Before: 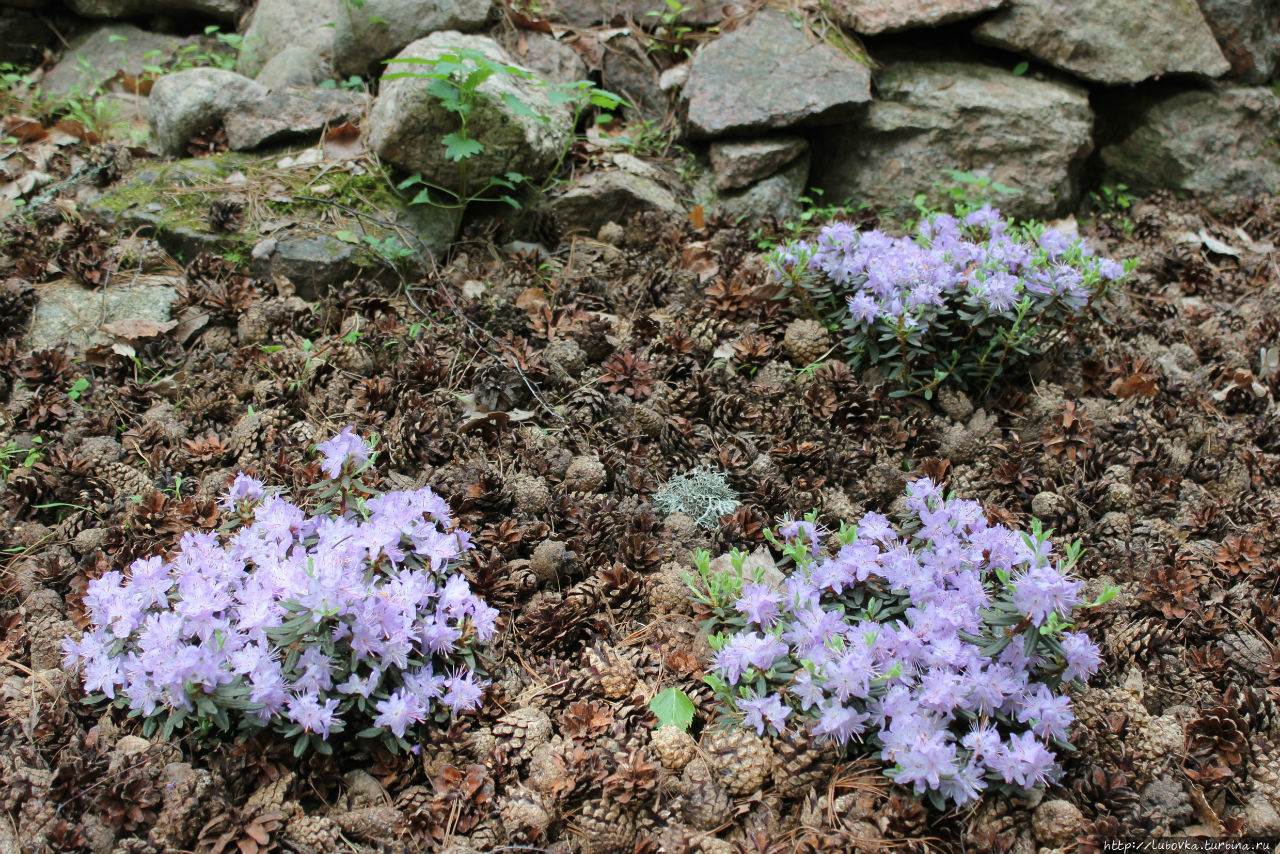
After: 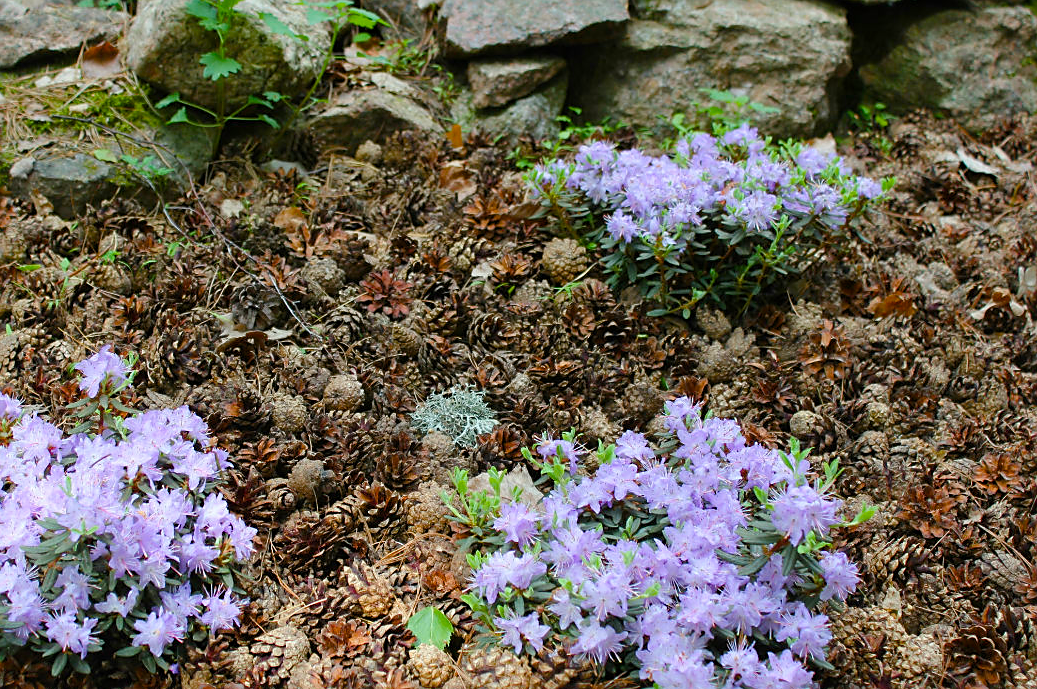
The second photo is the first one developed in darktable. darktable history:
crop: left 18.984%, top 9.522%, bottom 9.764%
sharpen: radius 1.836, amount 0.396, threshold 1.463
color balance rgb: perceptual saturation grading › global saturation 46.199%, perceptual saturation grading › highlights -25.702%, perceptual saturation grading › shadows 49.835%
